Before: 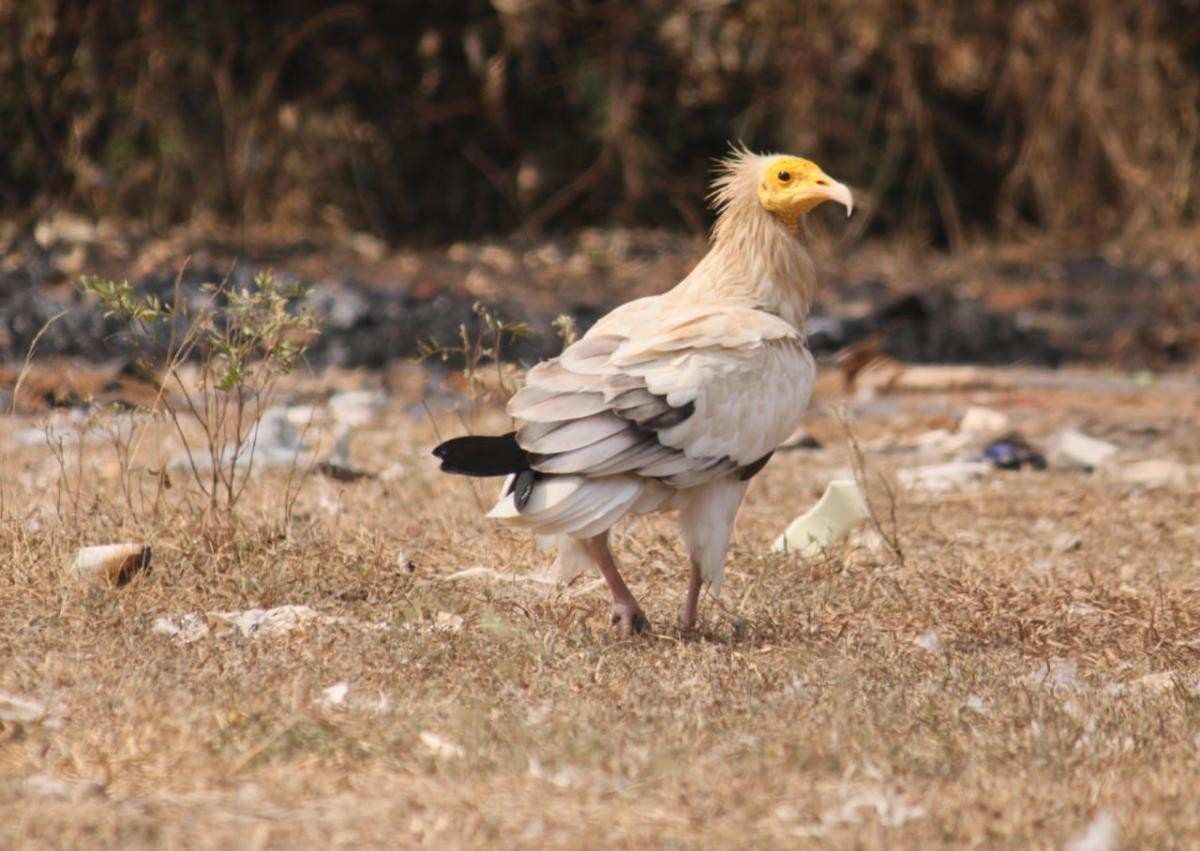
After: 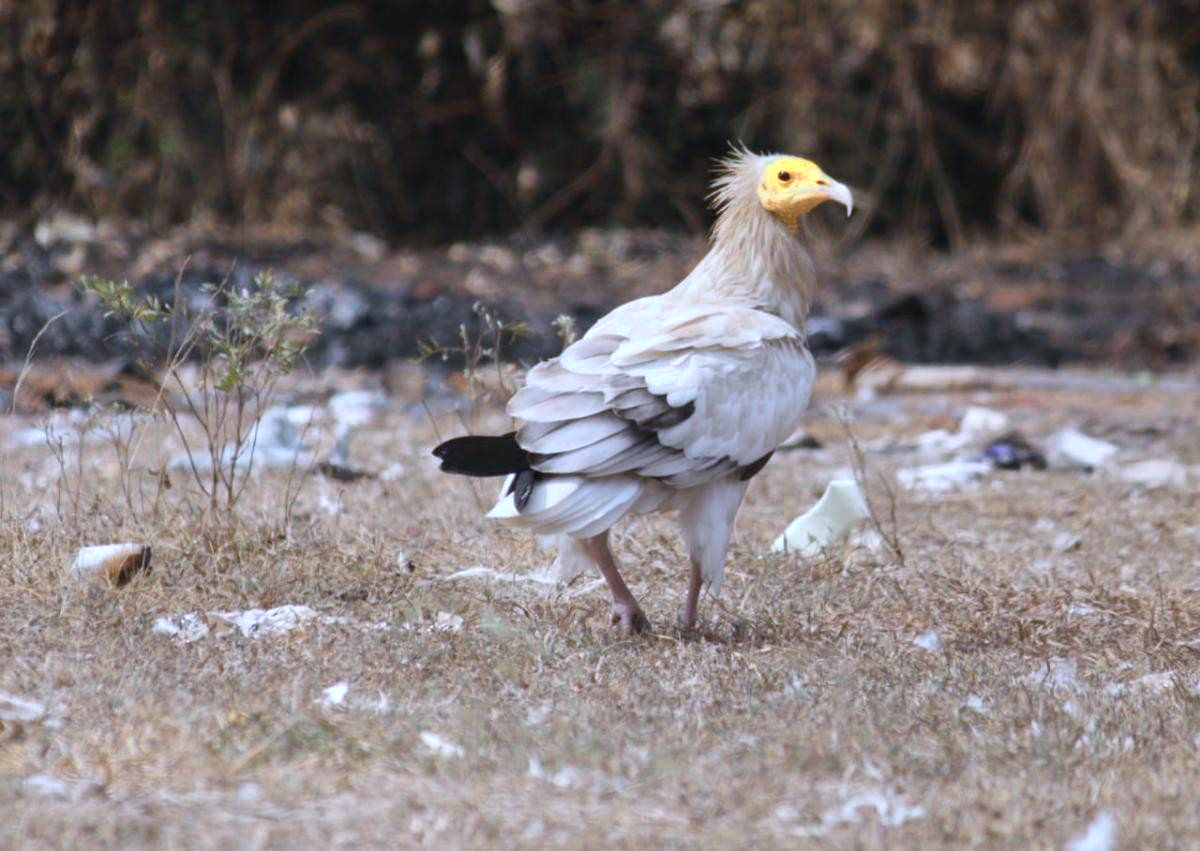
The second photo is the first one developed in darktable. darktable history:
white balance: red 0.871, blue 1.249
color zones: curves: ch0 [(0.018, 0.548) (0.224, 0.64) (0.425, 0.447) (0.675, 0.575) (0.732, 0.579)]; ch1 [(0.066, 0.487) (0.25, 0.5) (0.404, 0.43) (0.75, 0.421) (0.956, 0.421)]; ch2 [(0.044, 0.561) (0.215, 0.465) (0.399, 0.544) (0.465, 0.548) (0.614, 0.447) (0.724, 0.43) (0.882, 0.623) (0.956, 0.632)]
tone equalizer: on, module defaults
